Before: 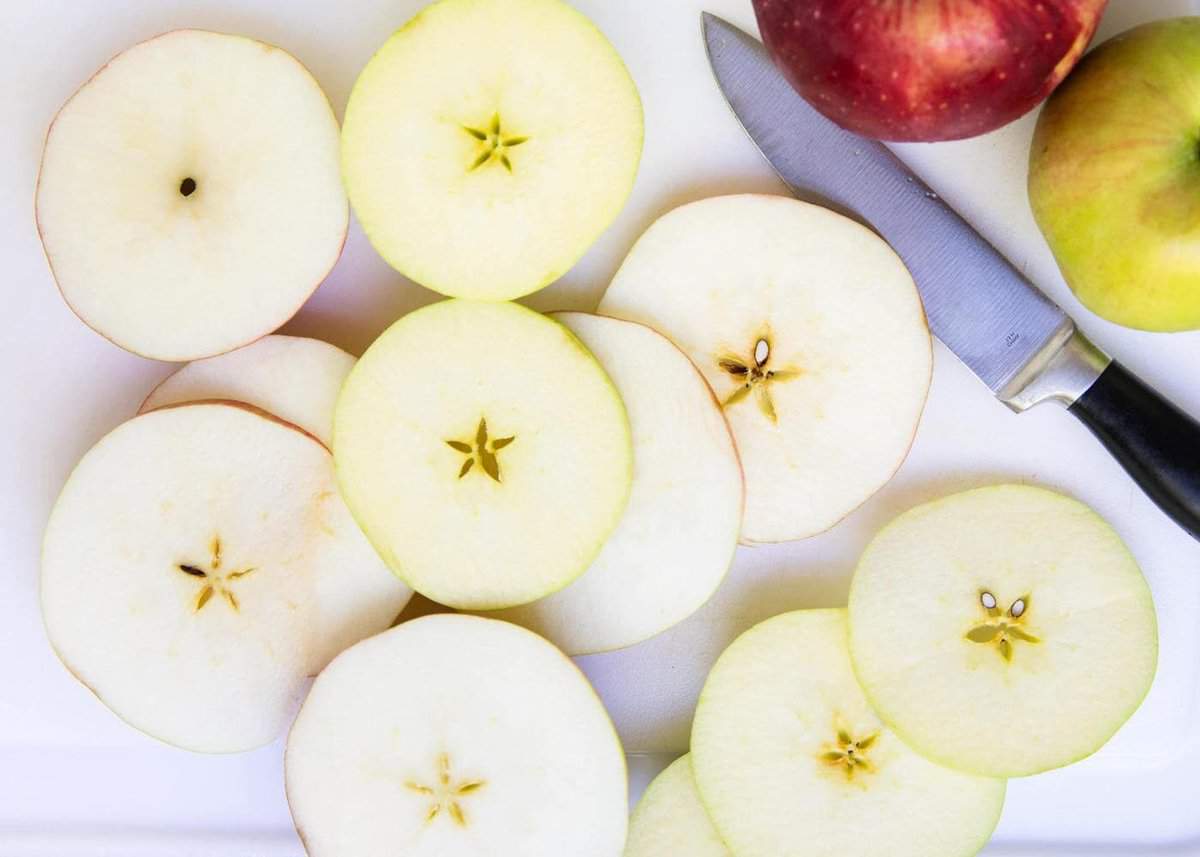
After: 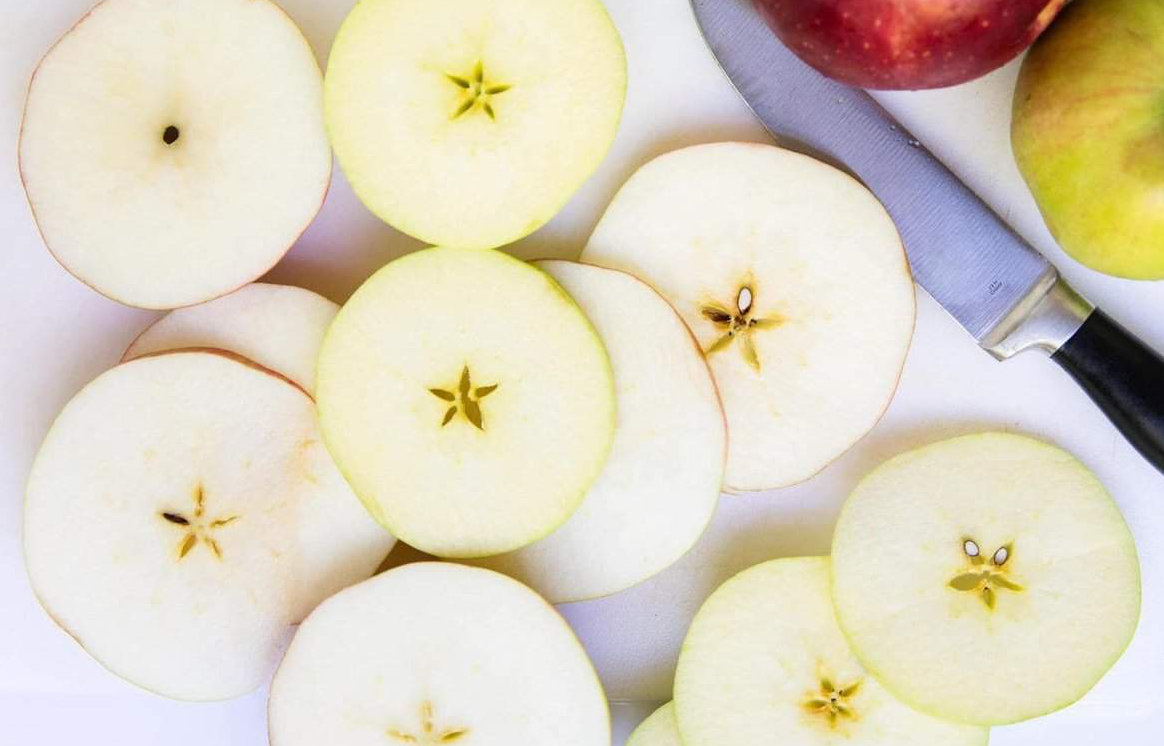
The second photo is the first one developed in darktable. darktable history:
crop: left 1.475%, top 6.131%, right 1.475%, bottom 6.801%
